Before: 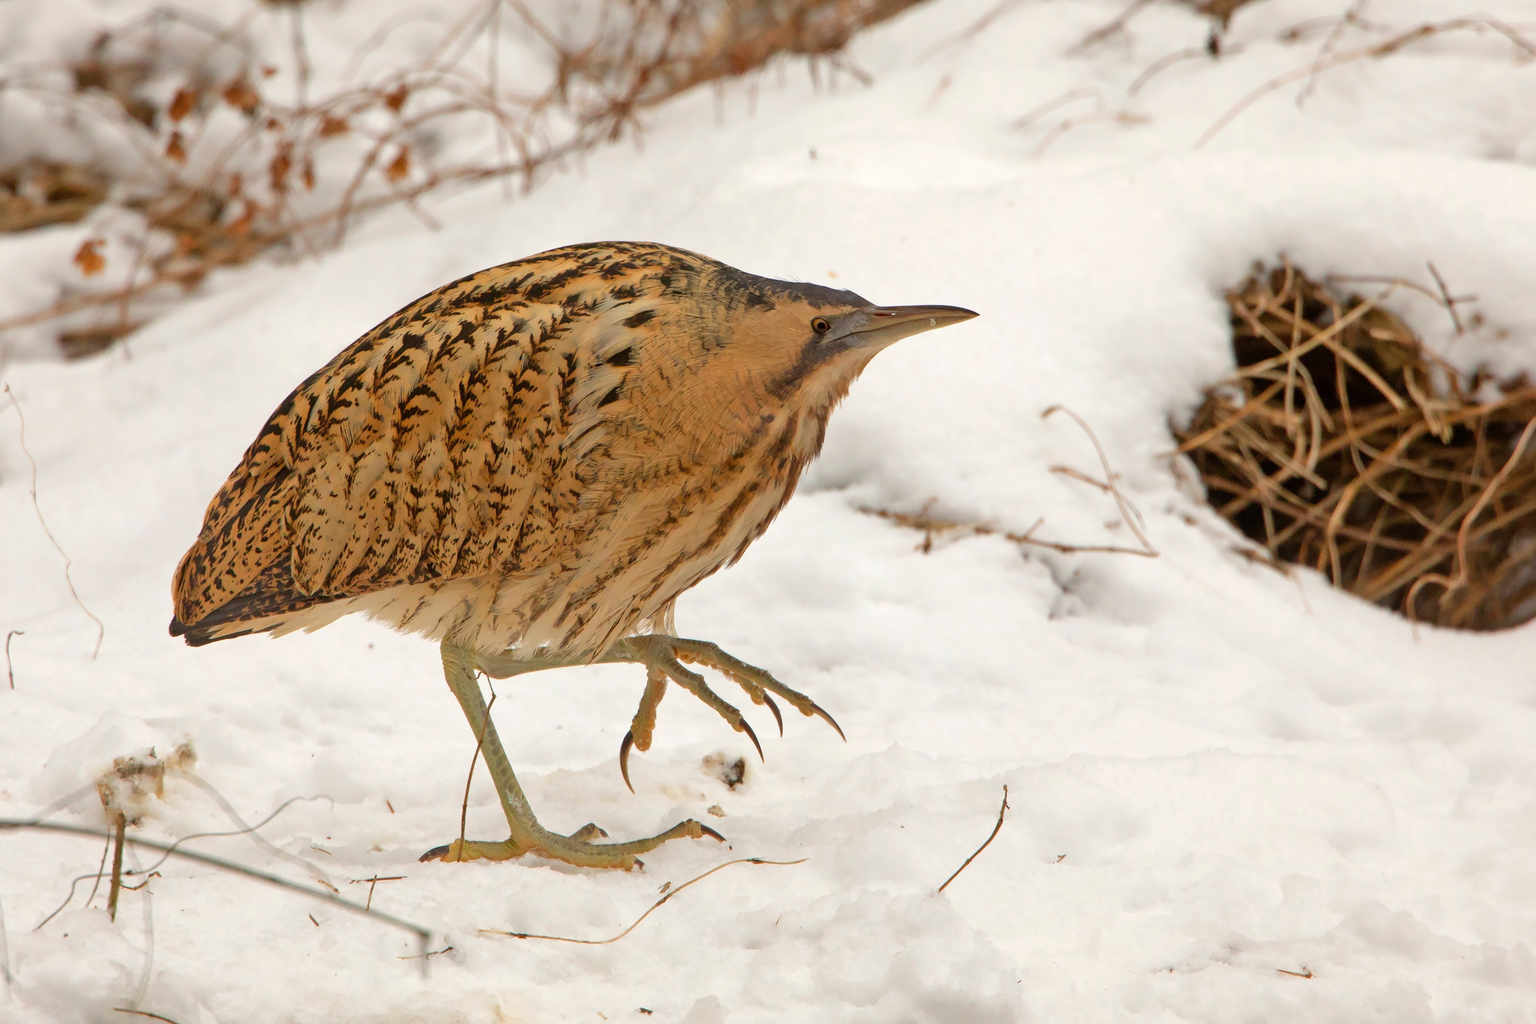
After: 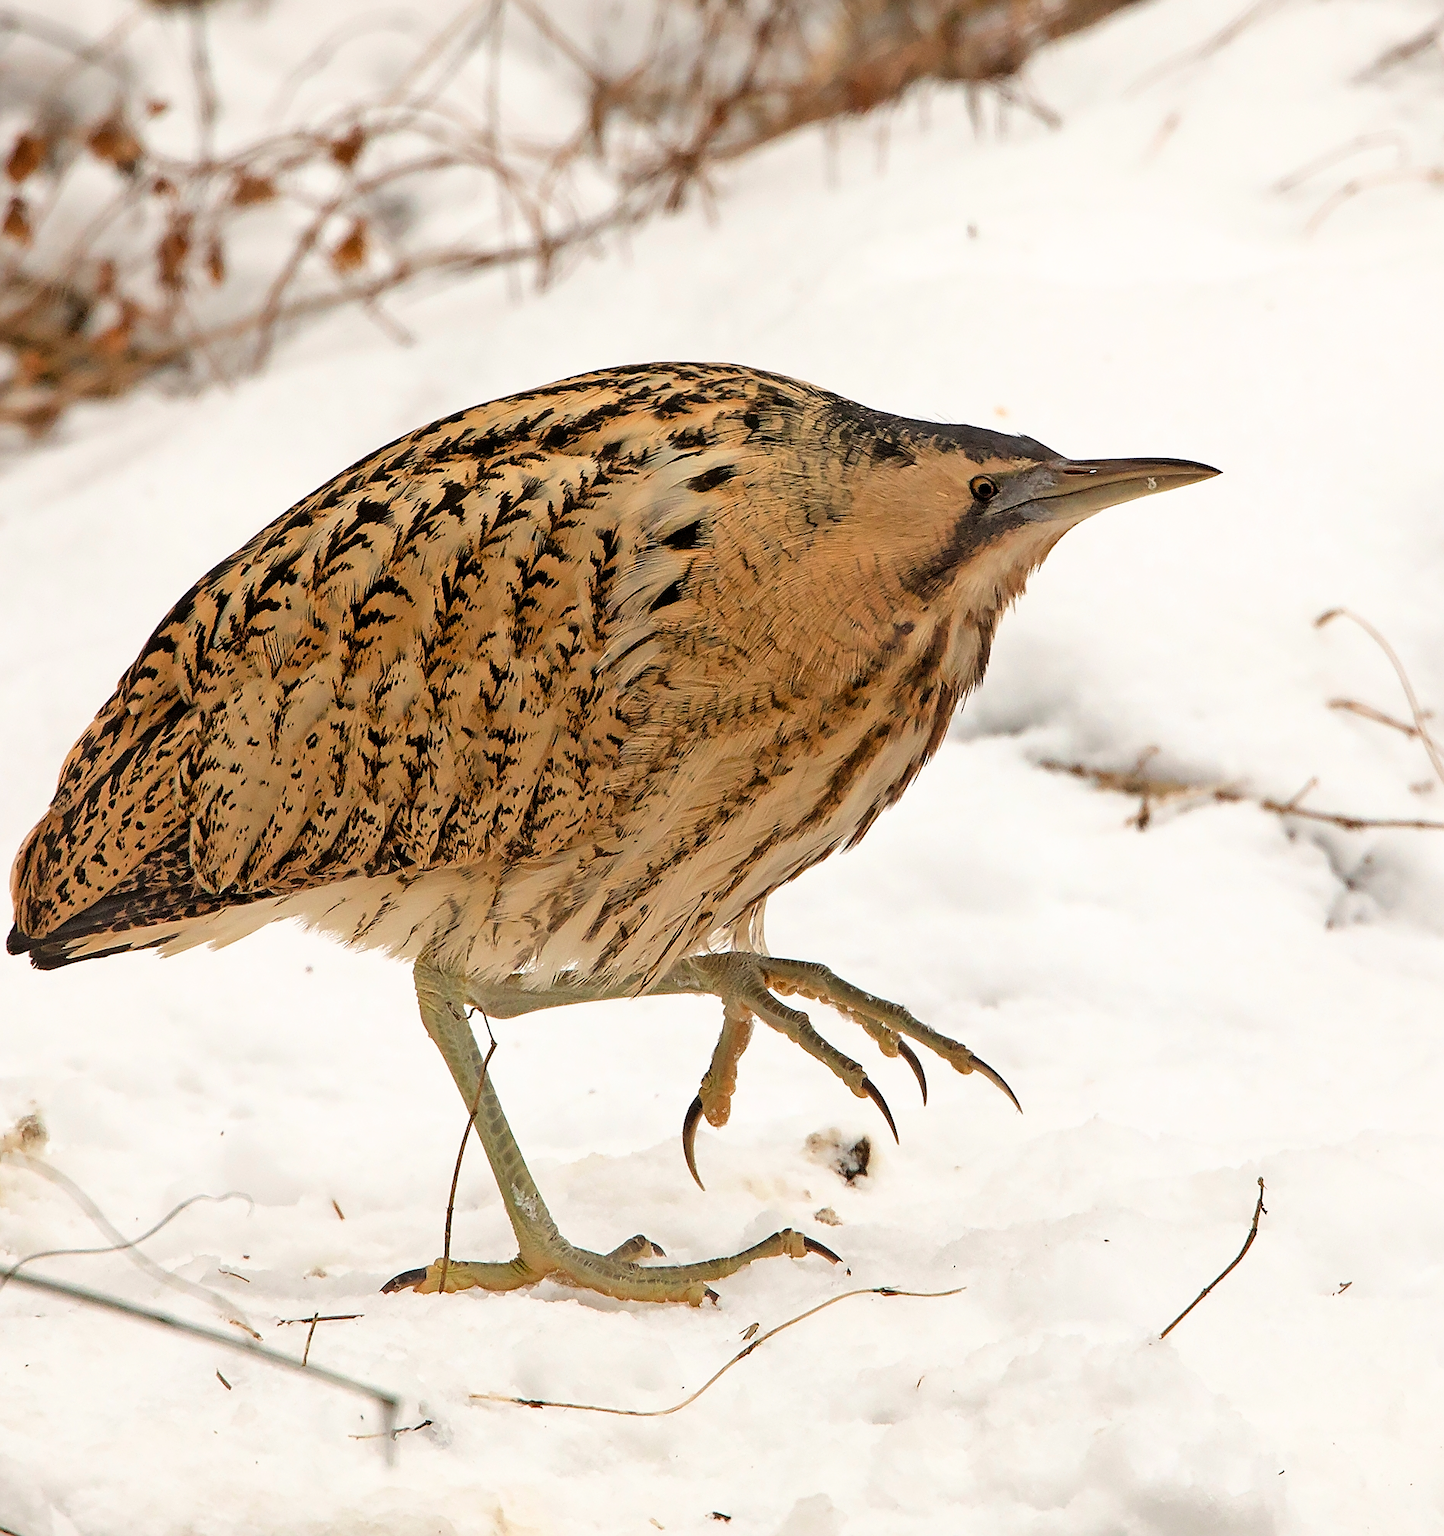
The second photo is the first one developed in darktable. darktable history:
sharpen: radius 1.421, amount 1.247, threshold 0.61
crop: left 10.754%, right 26.528%
filmic rgb: black relative exposure -8.72 EV, white relative exposure 2.72 EV, target black luminance 0%, hardness 6.27, latitude 77.44%, contrast 1.328, shadows ↔ highlights balance -0.313%
